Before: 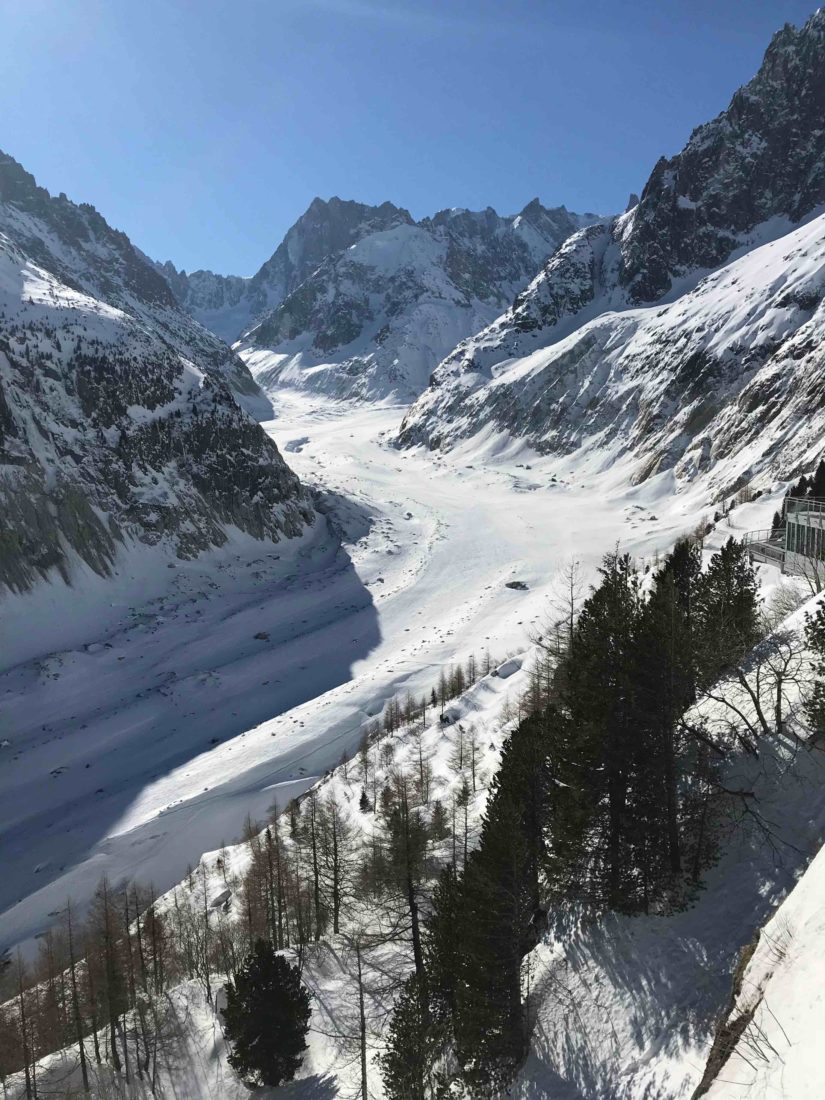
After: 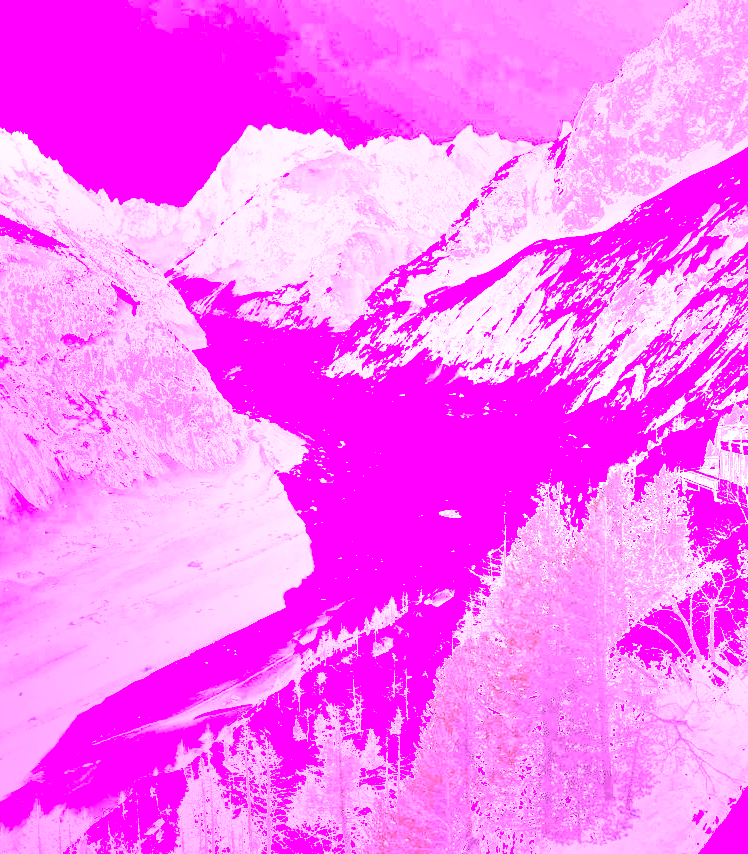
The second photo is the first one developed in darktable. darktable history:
local contrast: on, module defaults
white balance: red 8, blue 8
crop: left 8.155%, top 6.611%, bottom 15.385%
